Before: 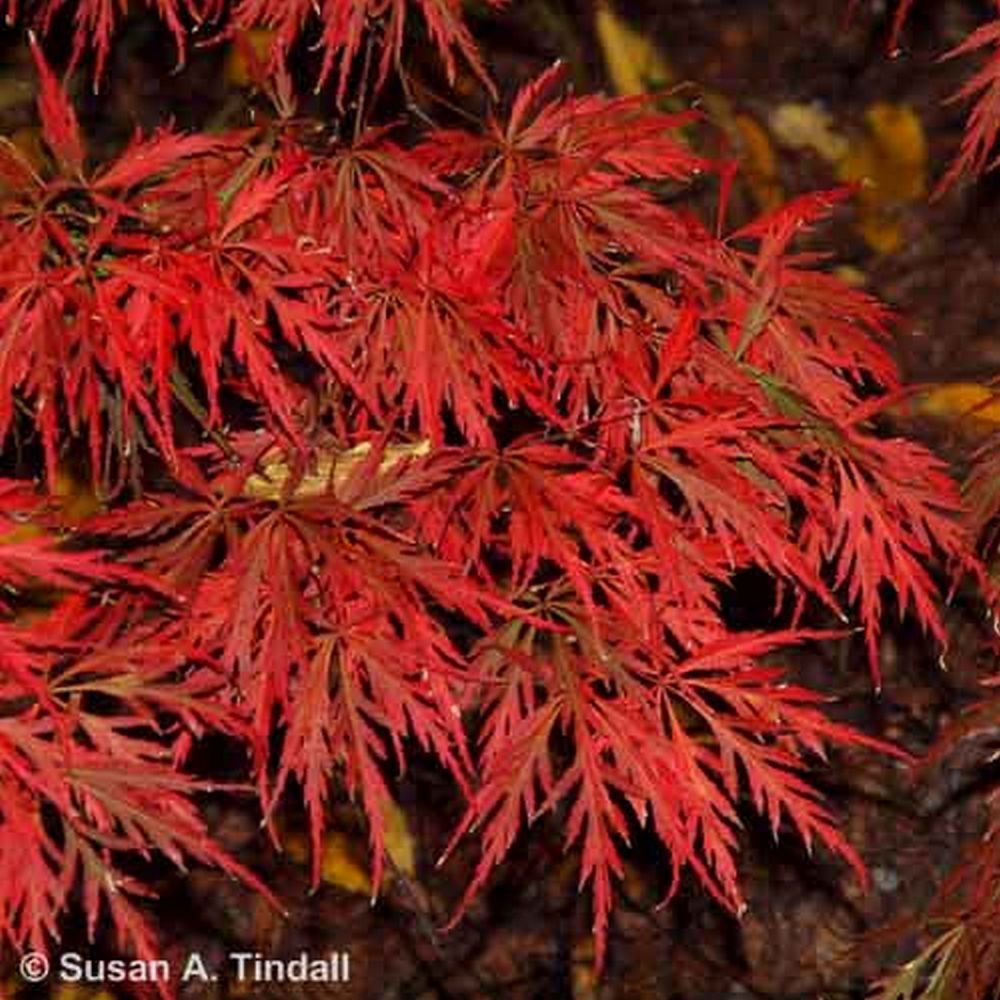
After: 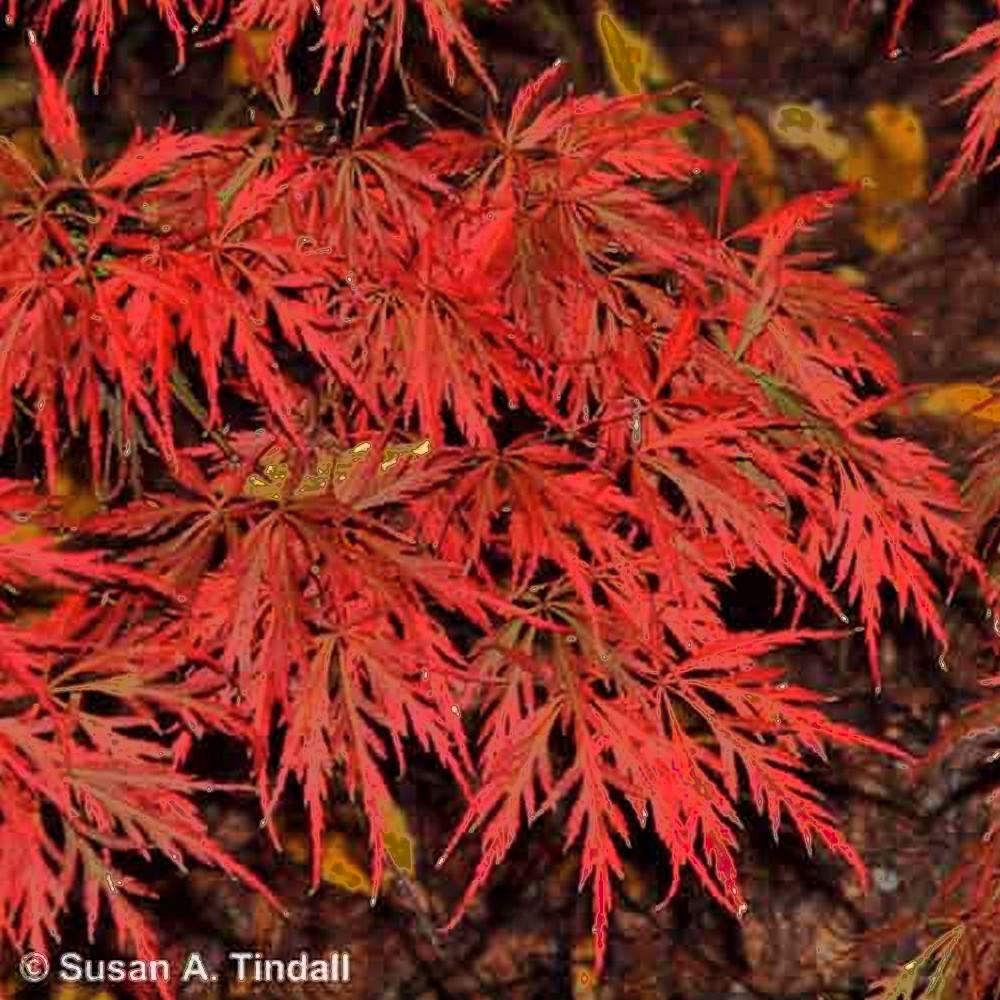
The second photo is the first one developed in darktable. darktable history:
fill light: exposure -0.73 EV, center 0.69, width 2.2
shadows and highlights: soften with gaussian
